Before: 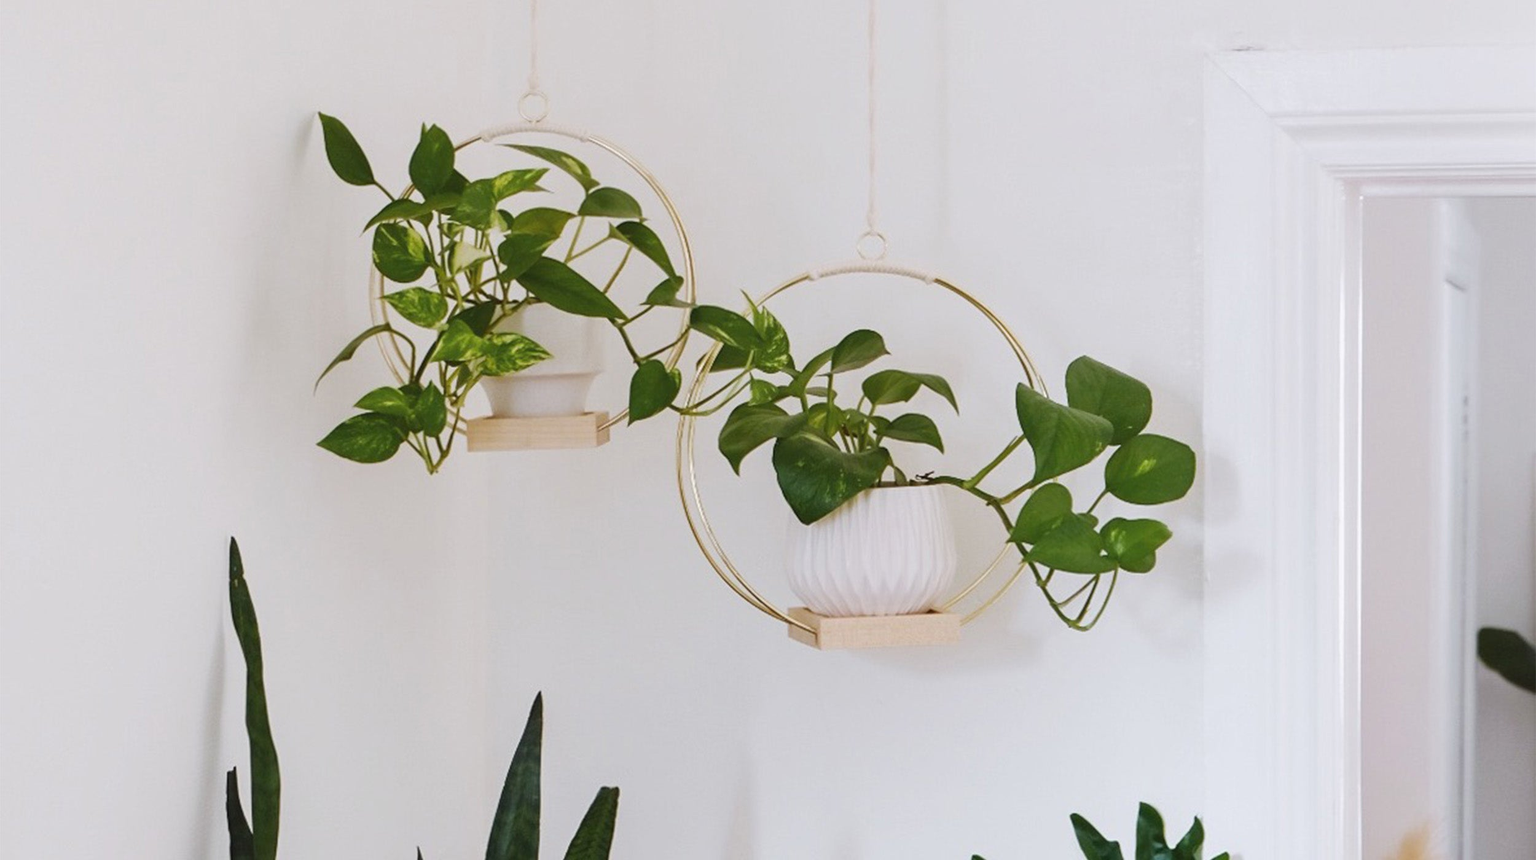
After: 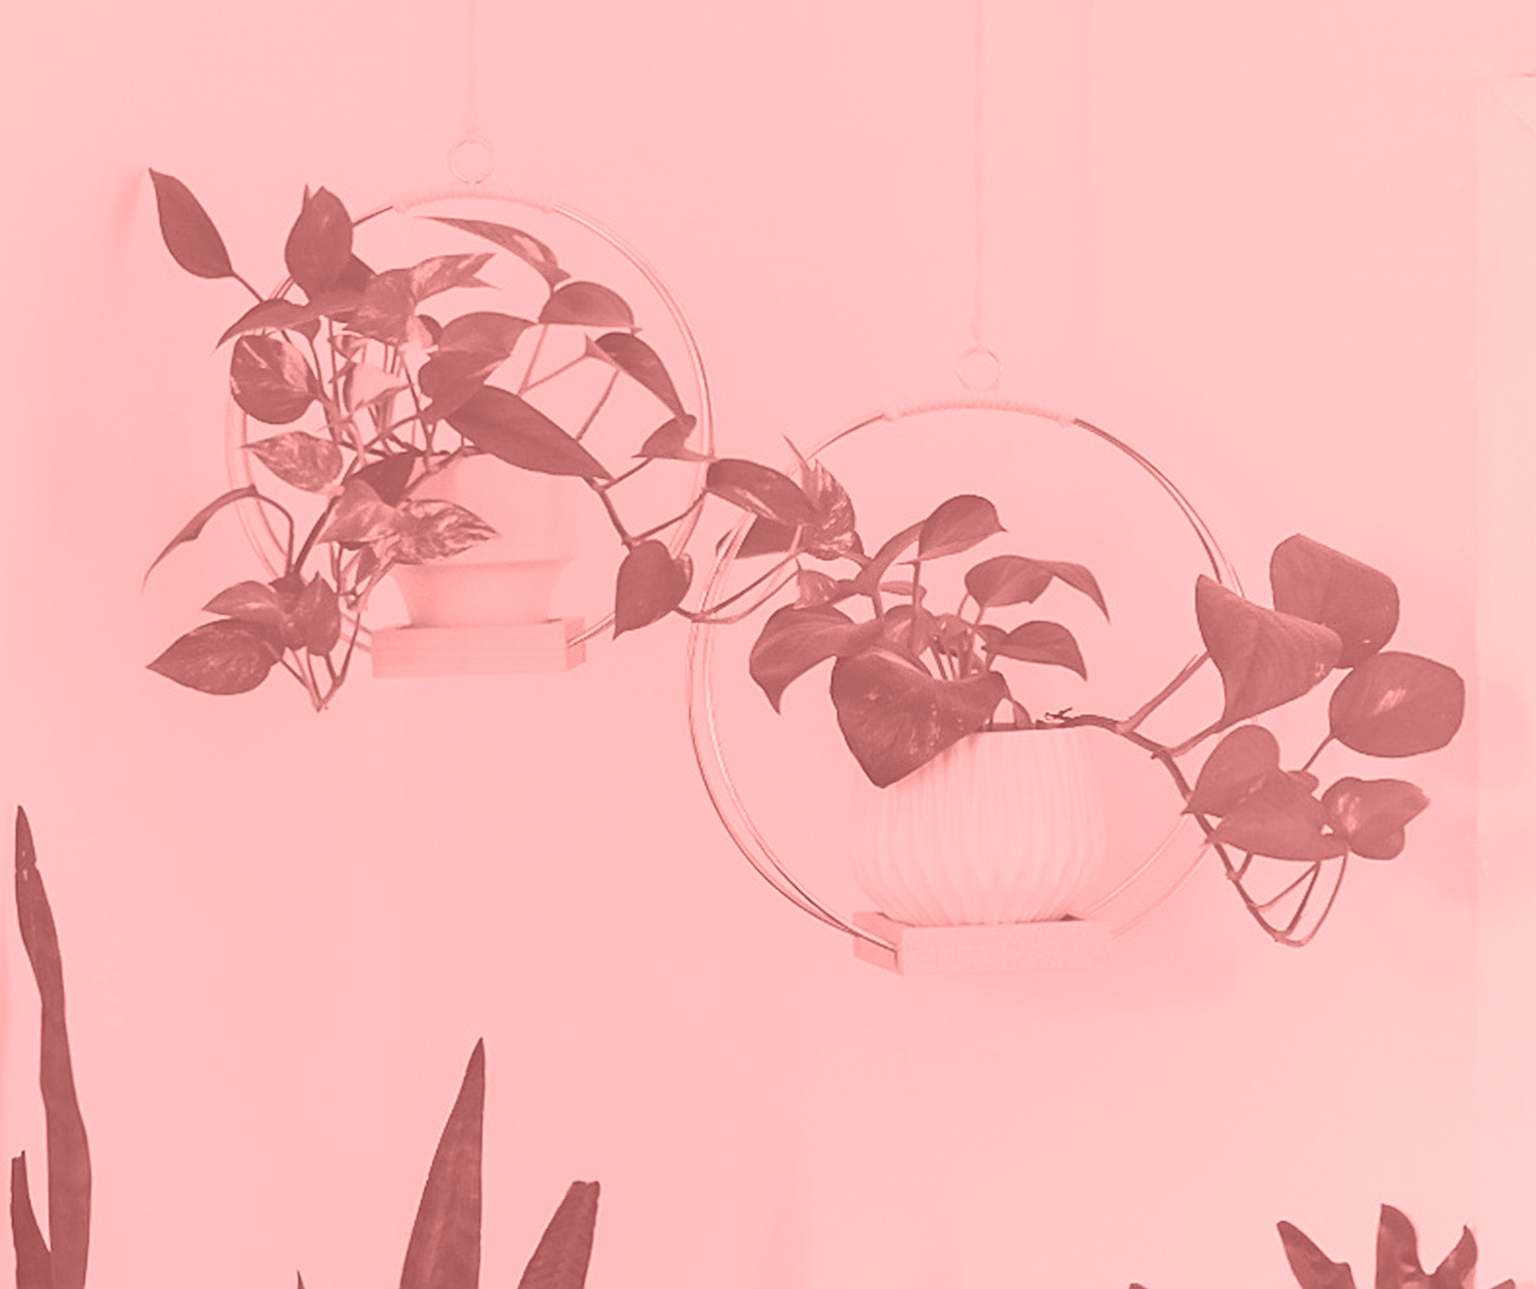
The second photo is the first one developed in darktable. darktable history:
crop and rotate: left 14.292%, right 19.041%
white balance: red 0.982, blue 1.018
tone equalizer: -8 EV -0.417 EV, -7 EV -0.389 EV, -6 EV -0.333 EV, -5 EV -0.222 EV, -3 EV 0.222 EV, -2 EV 0.333 EV, -1 EV 0.389 EV, +0 EV 0.417 EV, edges refinement/feathering 500, mask exposure compensation -1.57 EV, preserve details no
sharpen: on, module defaults
colorize: saturation 51%, source mix 50.67%, lightness 50.67%
